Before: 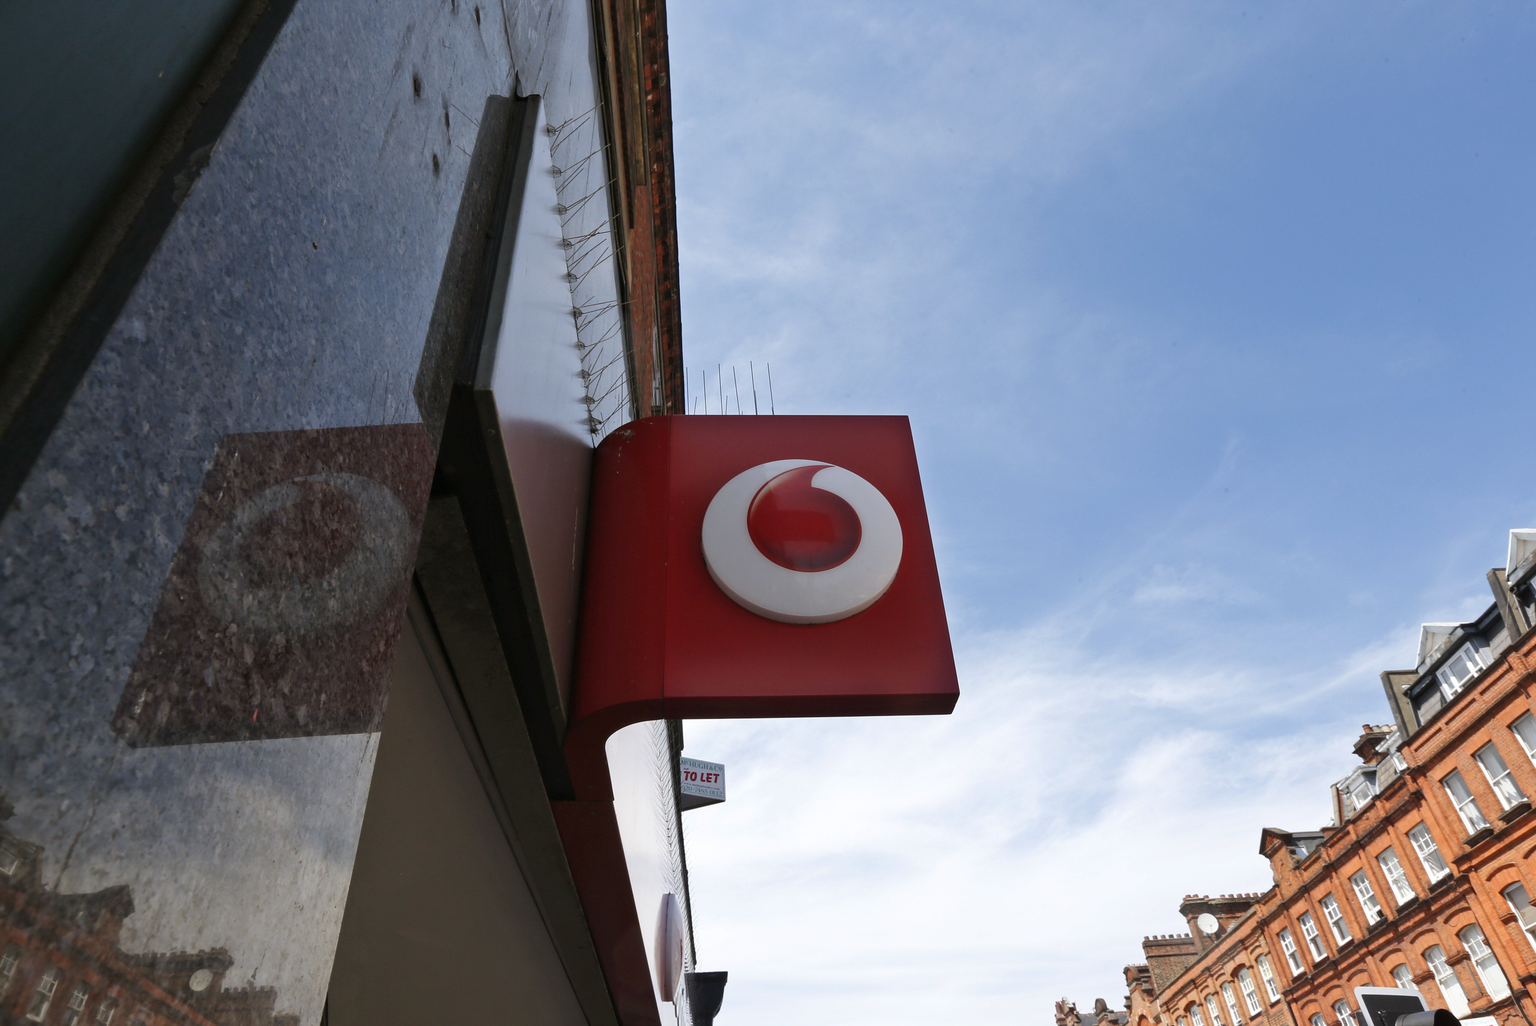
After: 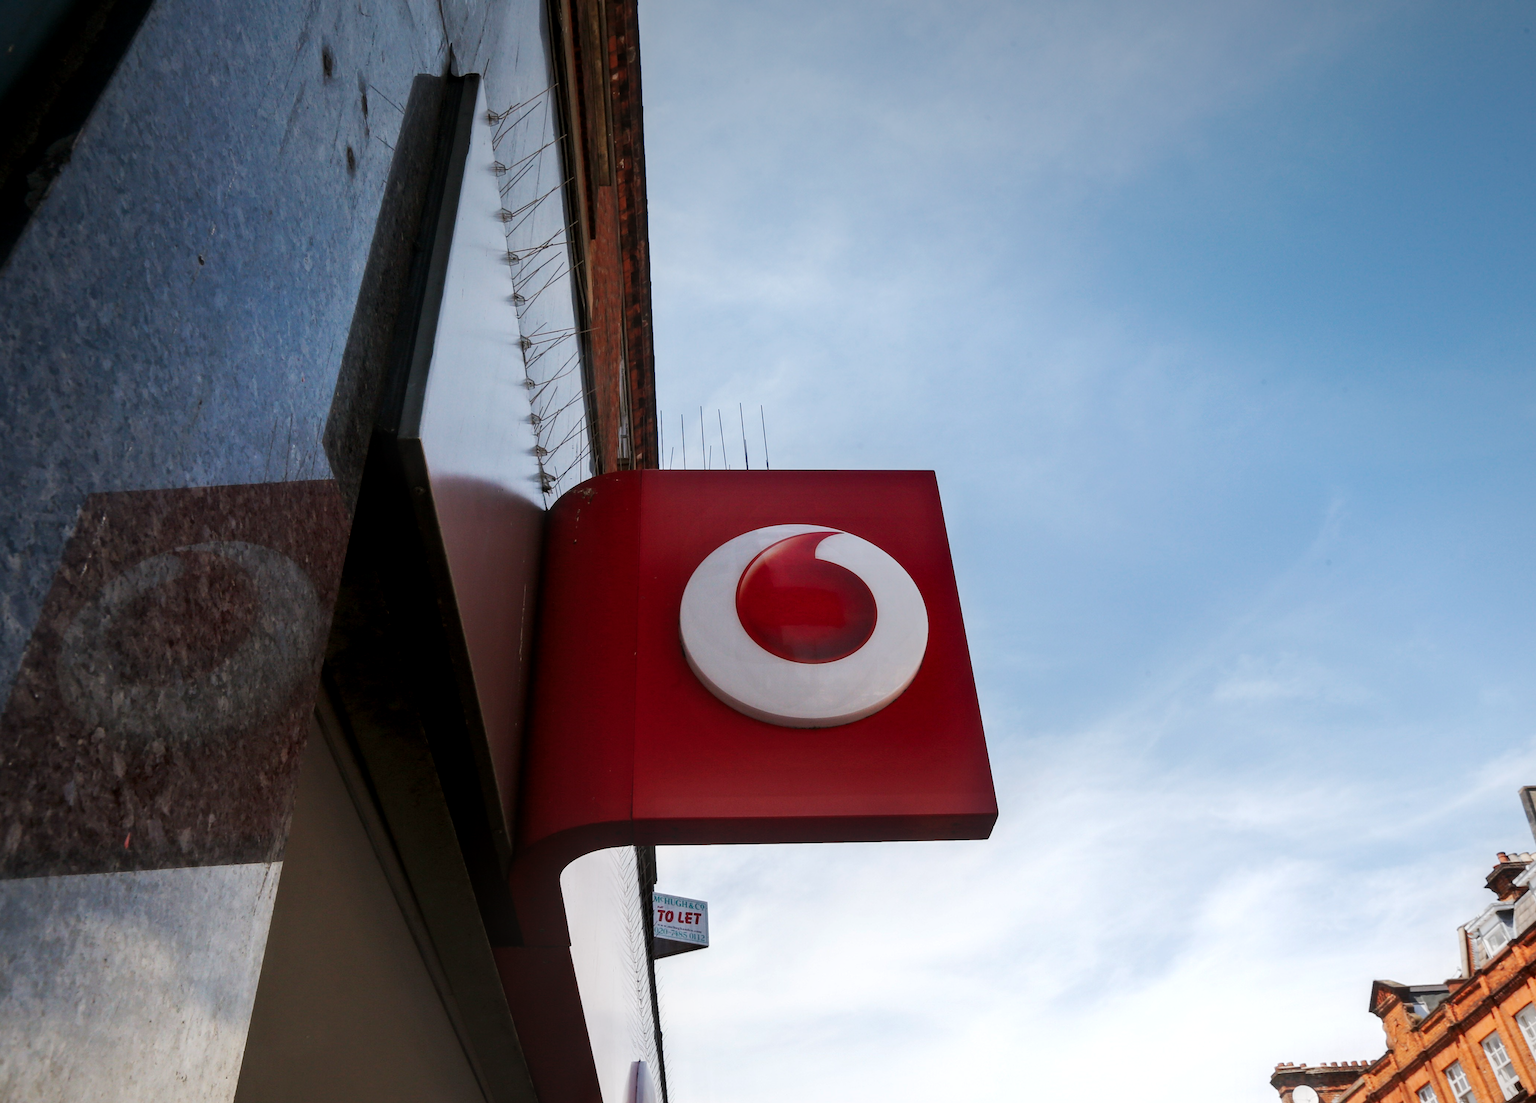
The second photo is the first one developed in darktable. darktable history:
local contrast: detail 150%
contrast equalizer: octaves 7, y [[0.6 ×6], [0.55 ×6], [0 ×6], [0 ×6], [0 ×6]], mix -1
tone curve: curves: ch0 [(0, 0) (0.003, 0.005) (0.011, 0.011) (0.025, 0.022) (0.044, 0.035) (0.069, 0.051) (0.1, 0.073) (0.136, 0.106) (0.177, 0.147) (0.224, 0.195) (0.277, 0.253) (0.335, 0.315) (0.399, 0.388) (0.468, 0.488) (0.543, 0.586) (0.623, 0.685) (0.709, 0.764) (0.801, 0.838) (0.898, 0.908) (1, 1)], preserve colors none
crop: left 9.929%, top 3.475%, right 9.188%, bottom 9.529%
vignetting: fall-off start 97.52%, fall-off radius 100%, brightness -0.574, saturation 0, center (-0.027, 0.404), width/height ratio 1.368, unbound false
